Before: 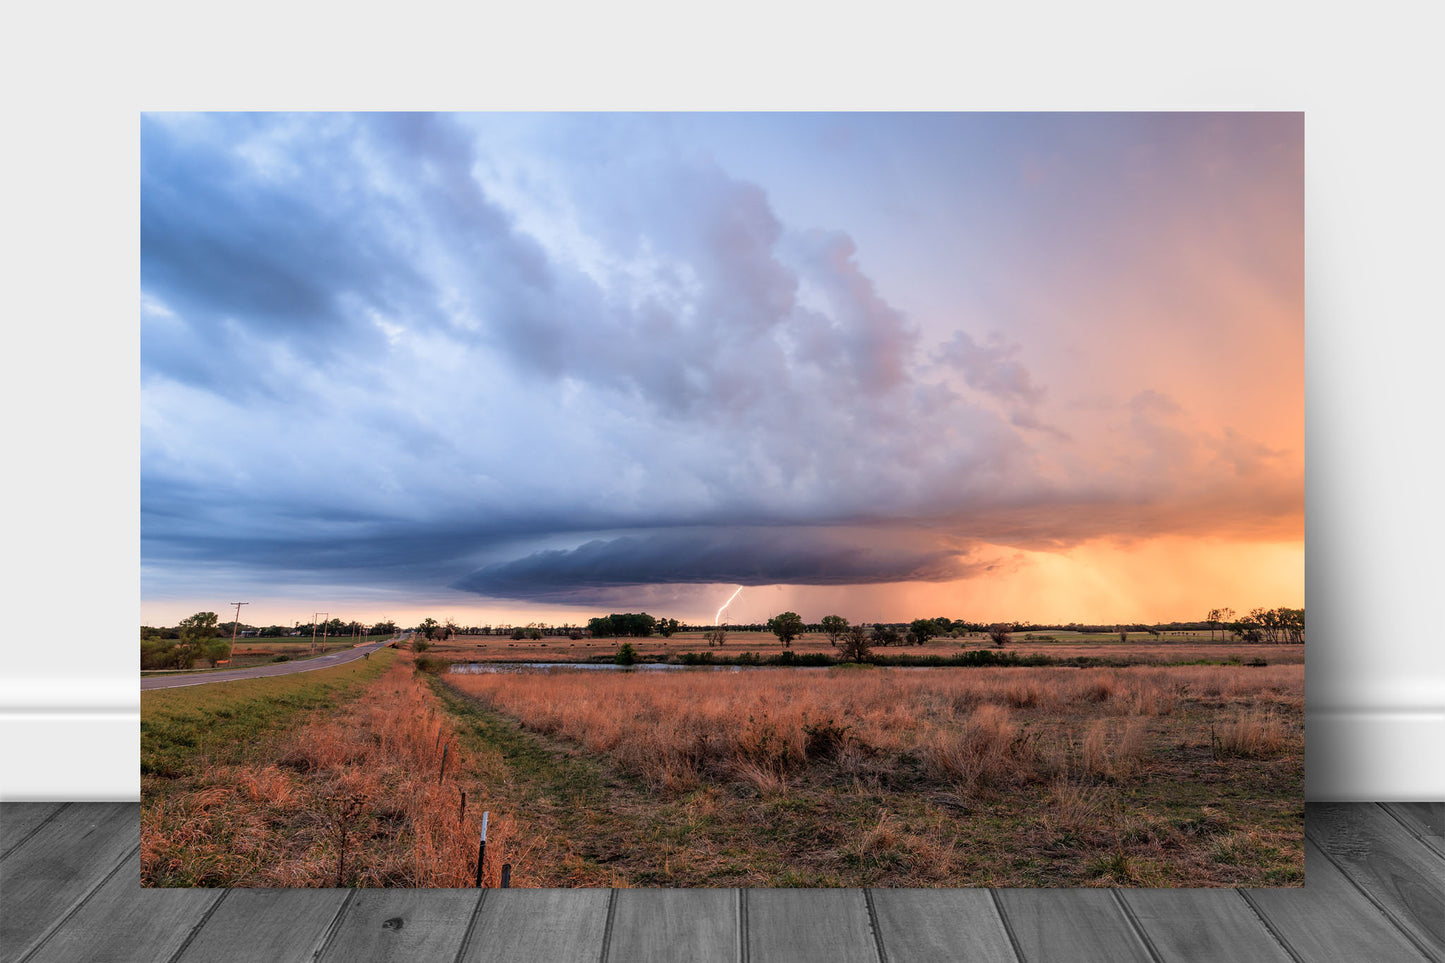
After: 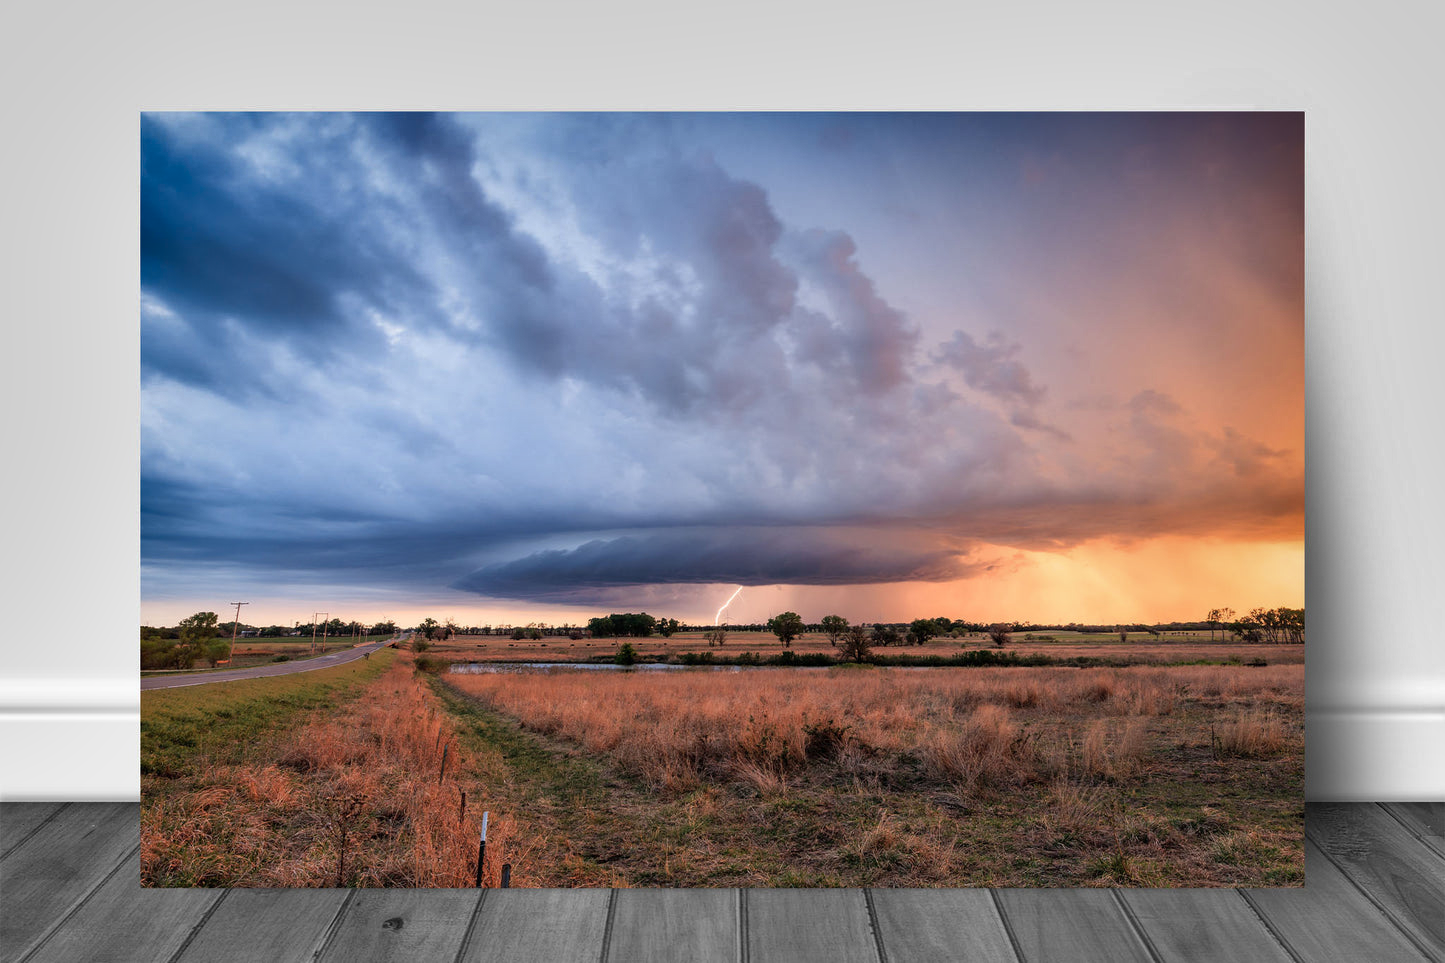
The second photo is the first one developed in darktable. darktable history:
shadows and highlights: radius 108.52, shadows 44.07, highlights -67.8, low approximation 0.01, soften with gaussian
white balance: emerald 1
